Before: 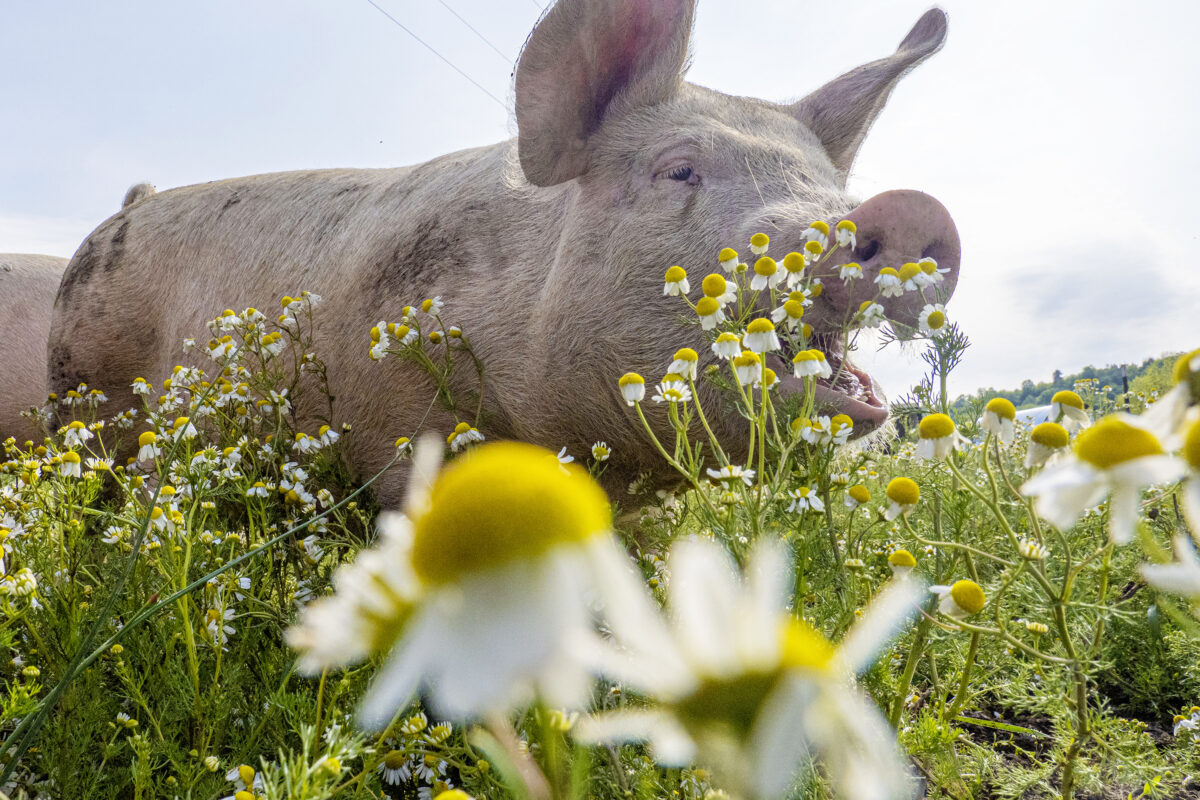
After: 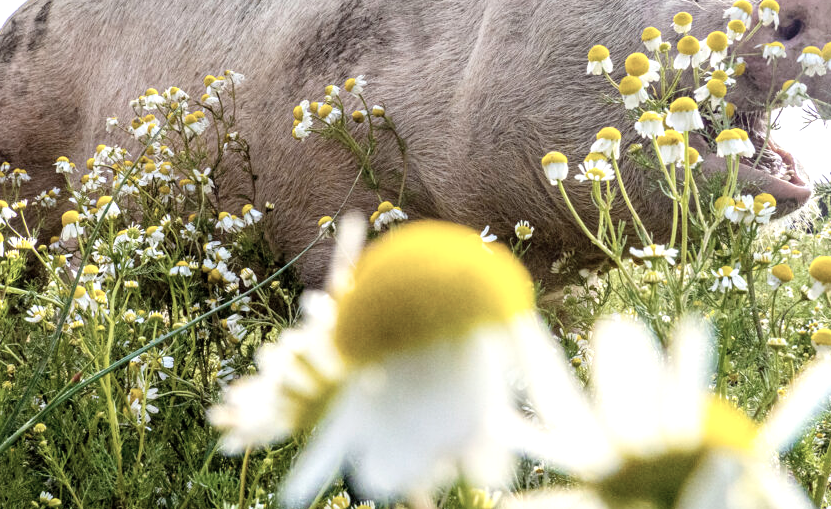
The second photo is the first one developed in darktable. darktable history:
contrast brightness saturation: contrast 0.1, saturation -0.36
exposure: exposure 0.6 EV, compensate highlight preservation false
crop: left 6.488%, top 27.668%, right 24.183%, bottom 8.656%
